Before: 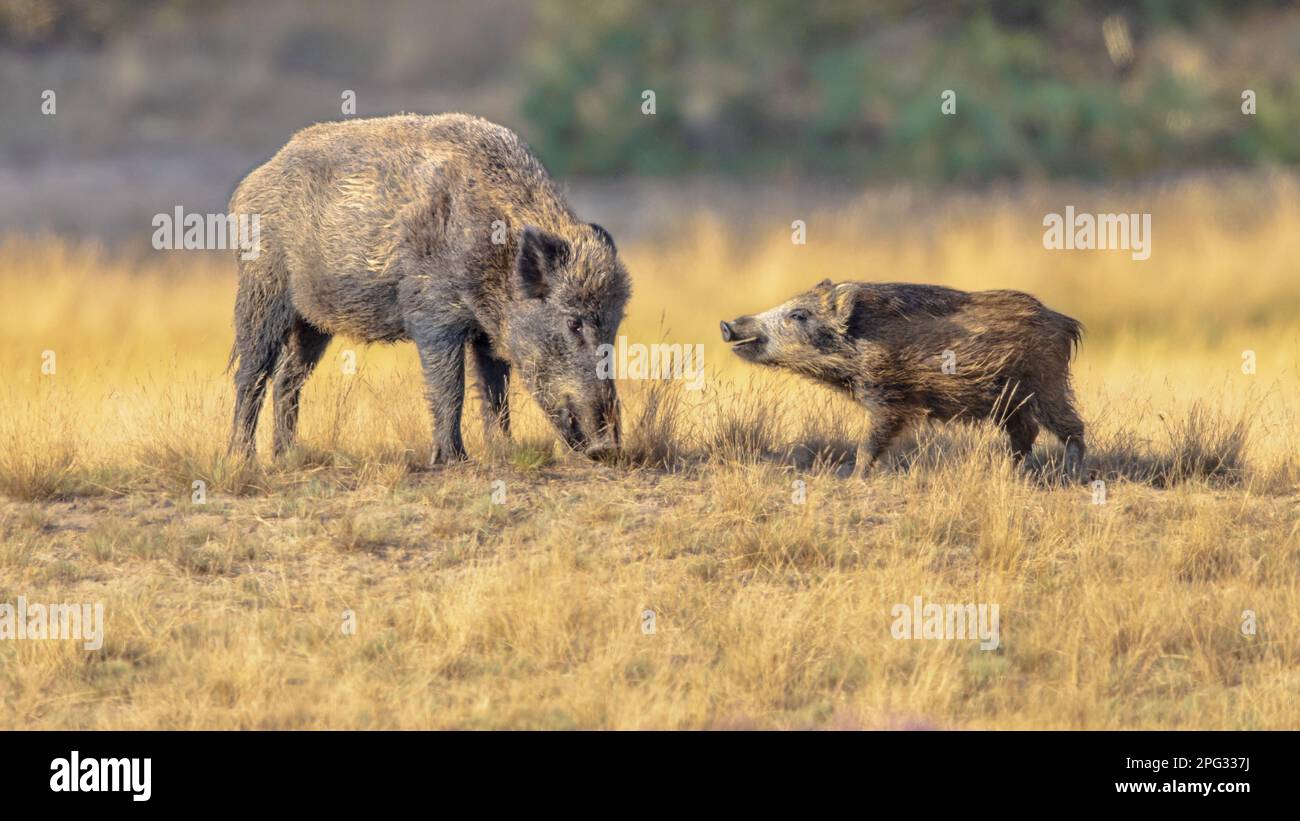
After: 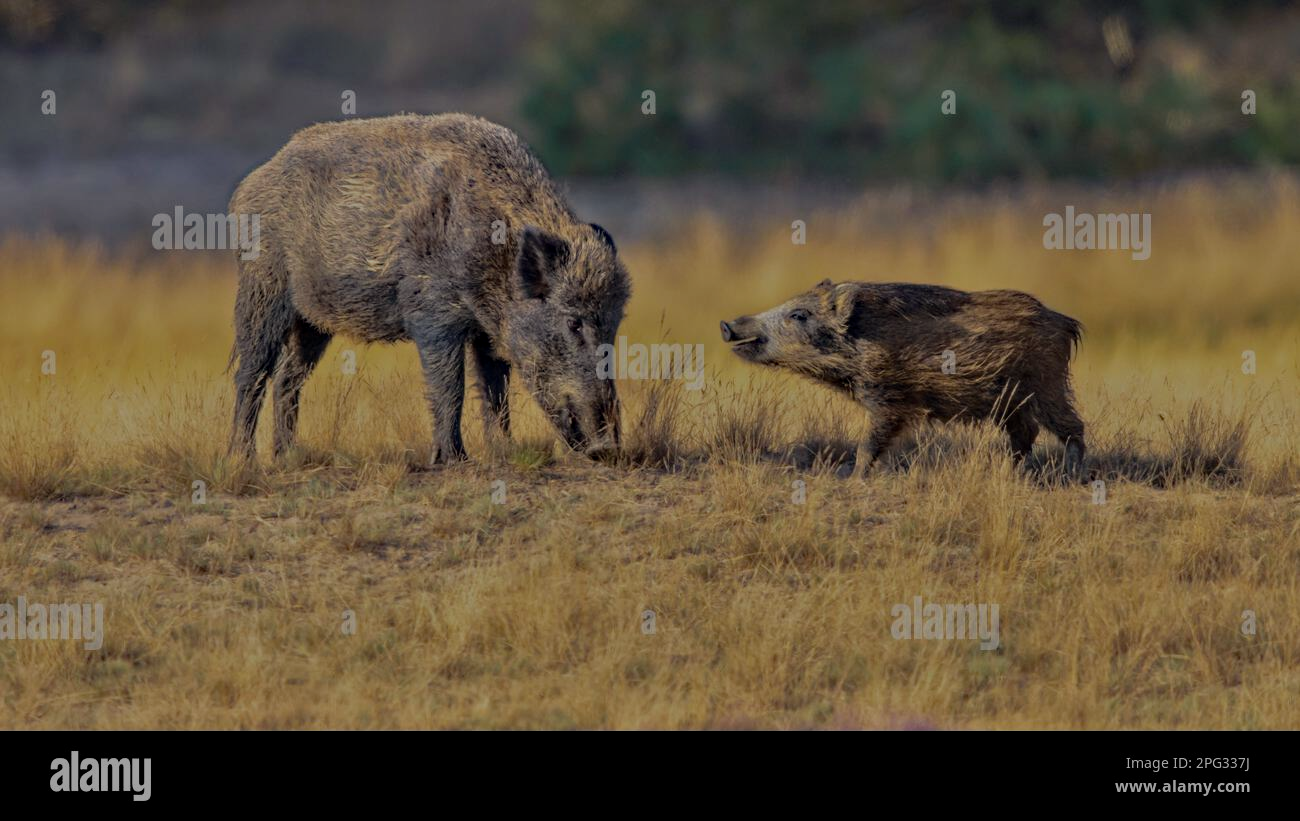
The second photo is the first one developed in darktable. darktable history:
haze removal: strength 0.303, distance 0.256, compatibility mode true, adaptive false
tone equalizer: -8 EV -1.98 EV, -7 EV -1.96 EV, -6 EV -1.99 EV, -5 EV -1.98 EV, -4 EV -2 EV, -3 EV -1.99 EV, -2 EV -1.99 EV, -1 EV -1.63 EV, +0 EV -1.99 EV
exposure: black level correction 0.001, exposure 0.5 EV, compensate highlight preservation false
